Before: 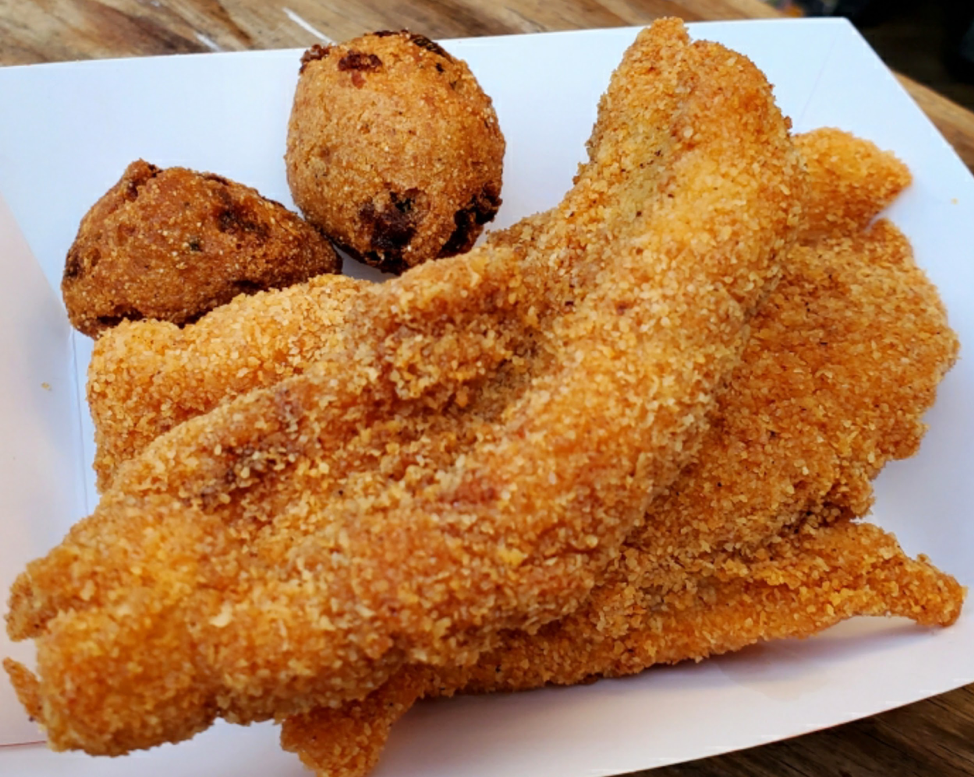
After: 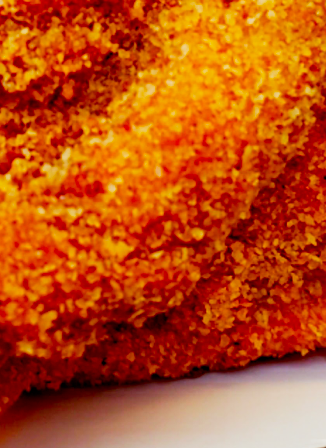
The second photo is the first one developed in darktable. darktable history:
contrast brightness saturation: contrast 0.04, saturation 0.155
color balance rgb: power › hue 72°, highlights gain › luminance 6.079%, highlights gain › chroma 2.581%, highlights gain › hue 88.78°, linear chroma grading › global chroma 8.676%, perceptual saturation grading › global saturation 14.619%
crop: left 40.478%, top 39.581%, right 25.96%, bottom 2.734%
filmic rgb: middle gray luminance 9.97%, black relative exposure -8.58 EV, white relative exposure 3.34 EV, target black luminance 0%, hardness 5.2, latitude 44.56%, contrast 1.307, highlights saturation mix 3.73%, shadows ↔ highlights balance 24.82%, preserve chrominance no, color science v5 (2021)
shadows and highlights: low approximation 0.01, soften with gaussian
